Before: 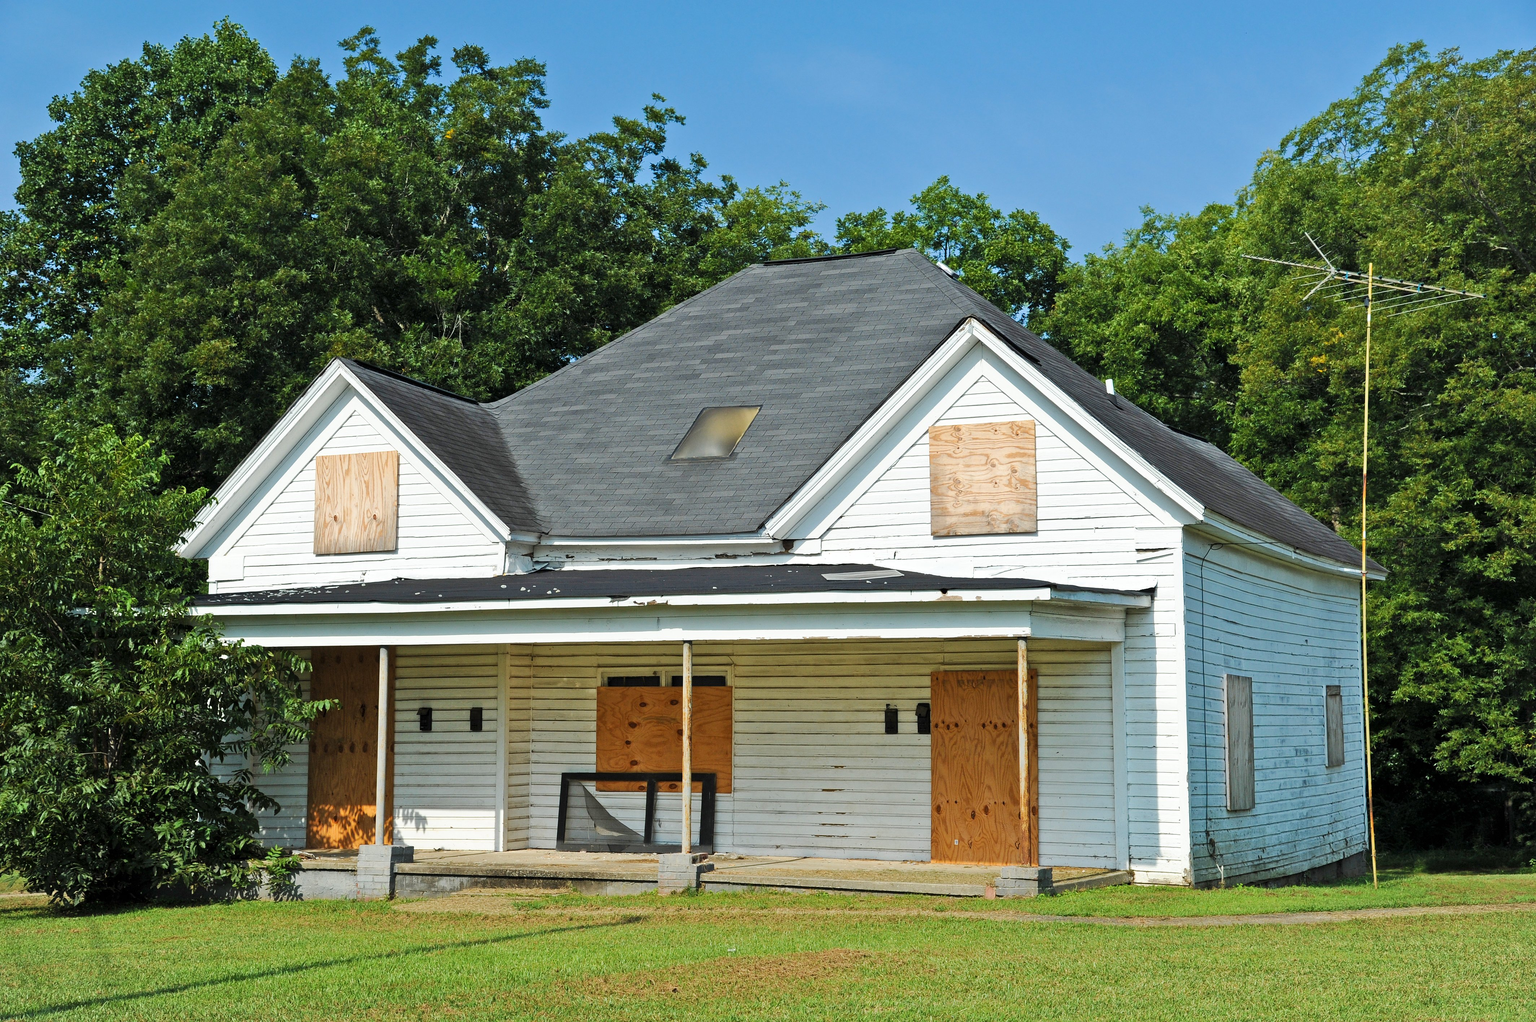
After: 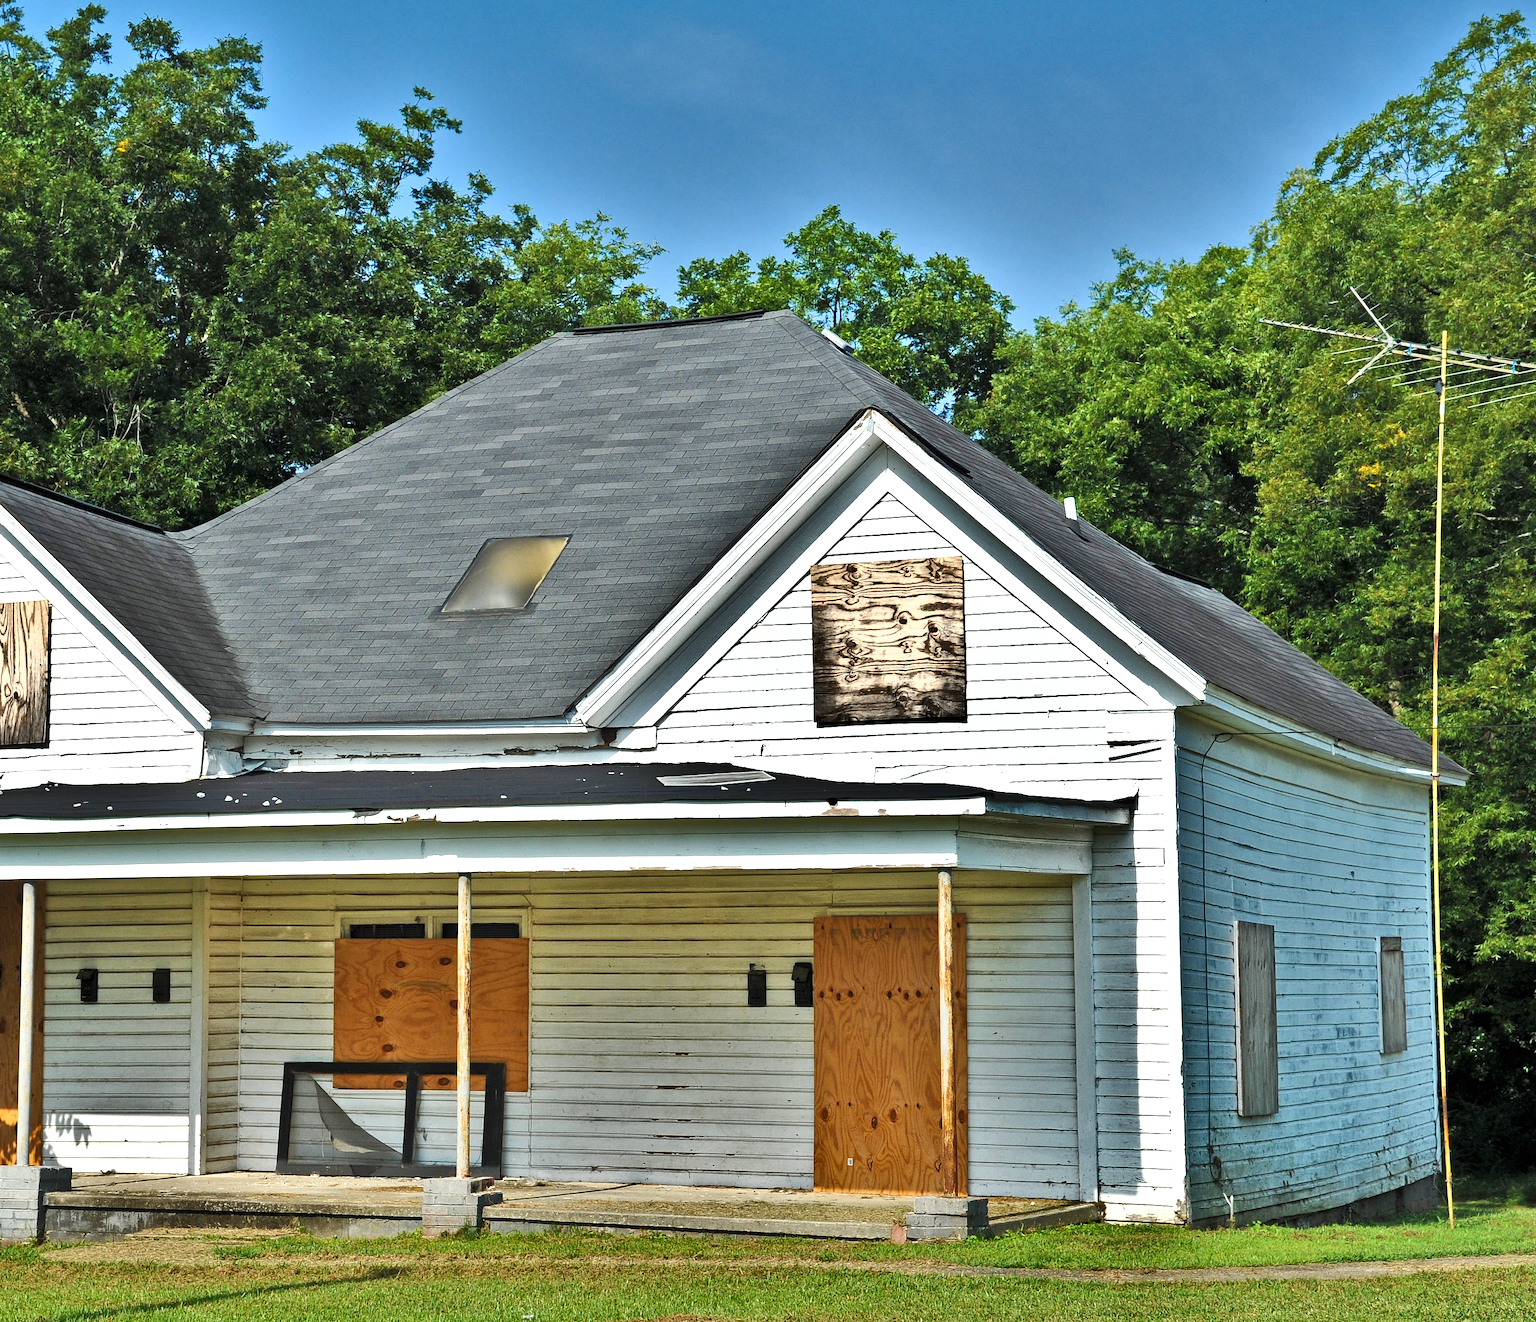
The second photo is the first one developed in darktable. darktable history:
shadows and highlights: shadows 20.88, highlights -82.37, highlights color adjustment 0.498%, soften with gaussian
crop and rotate: left 23.688%, top 3.21%, right 6.584%, bottom 6.575%
exposure: exposure 0.491 EV, compensate highlight preservation false
